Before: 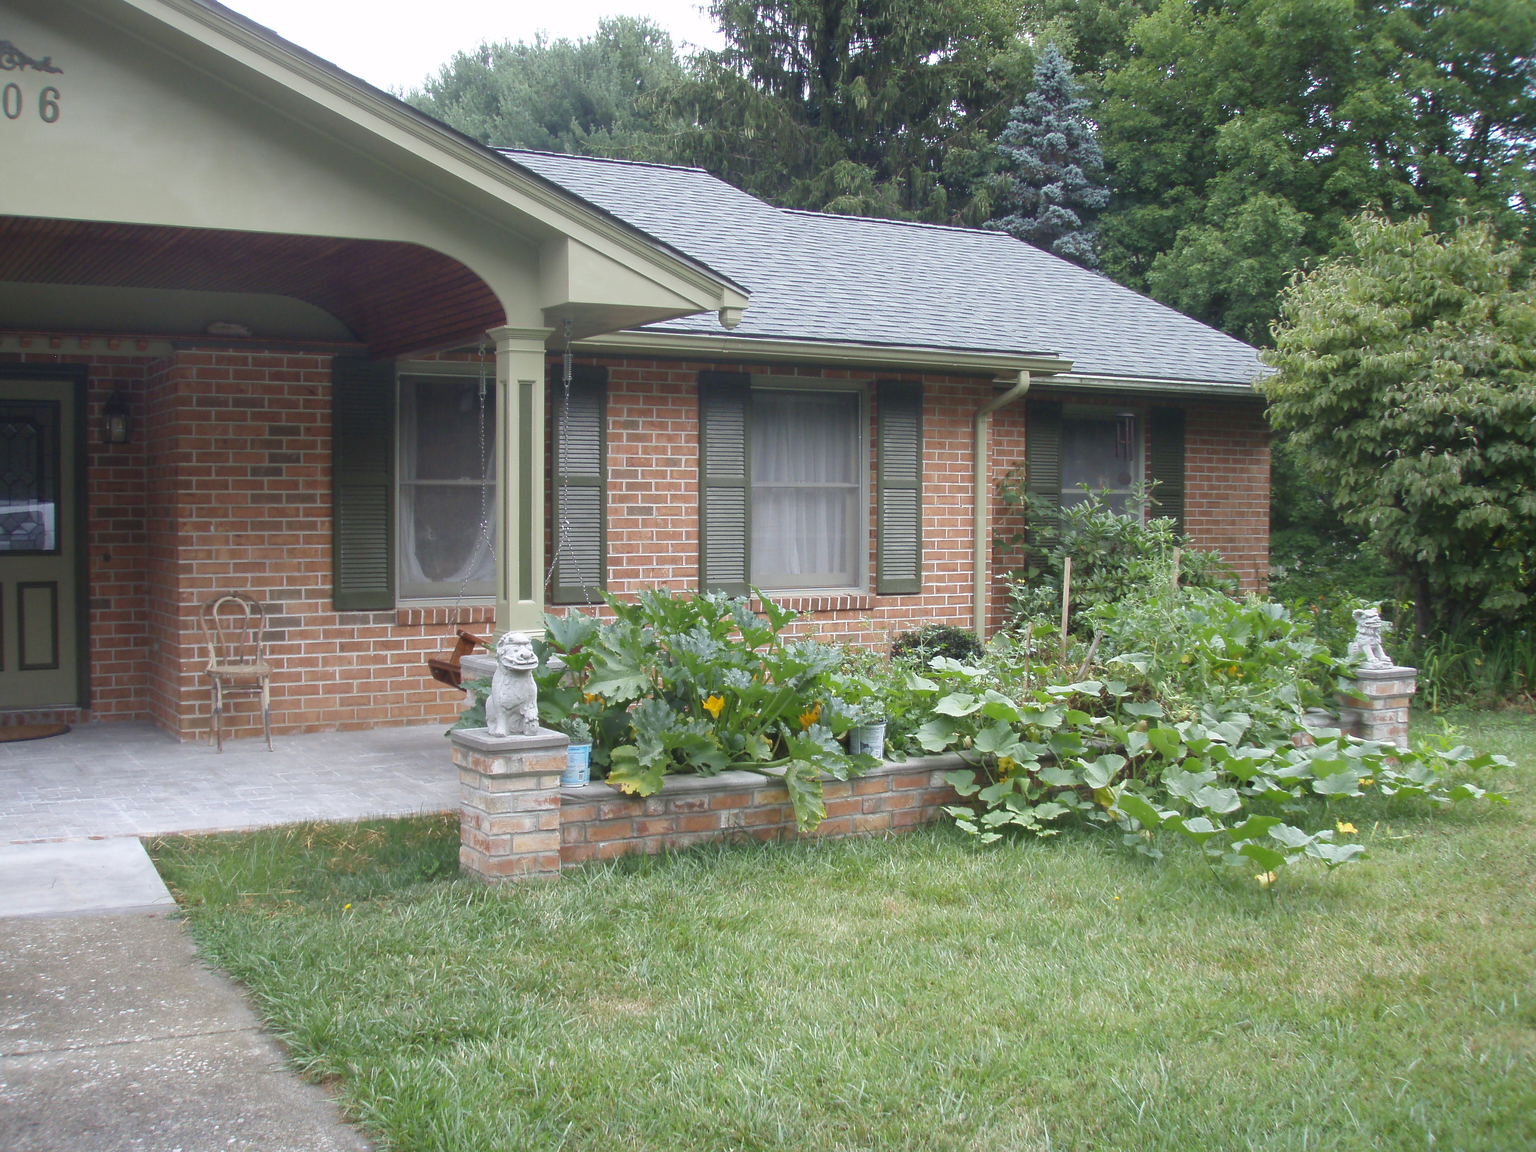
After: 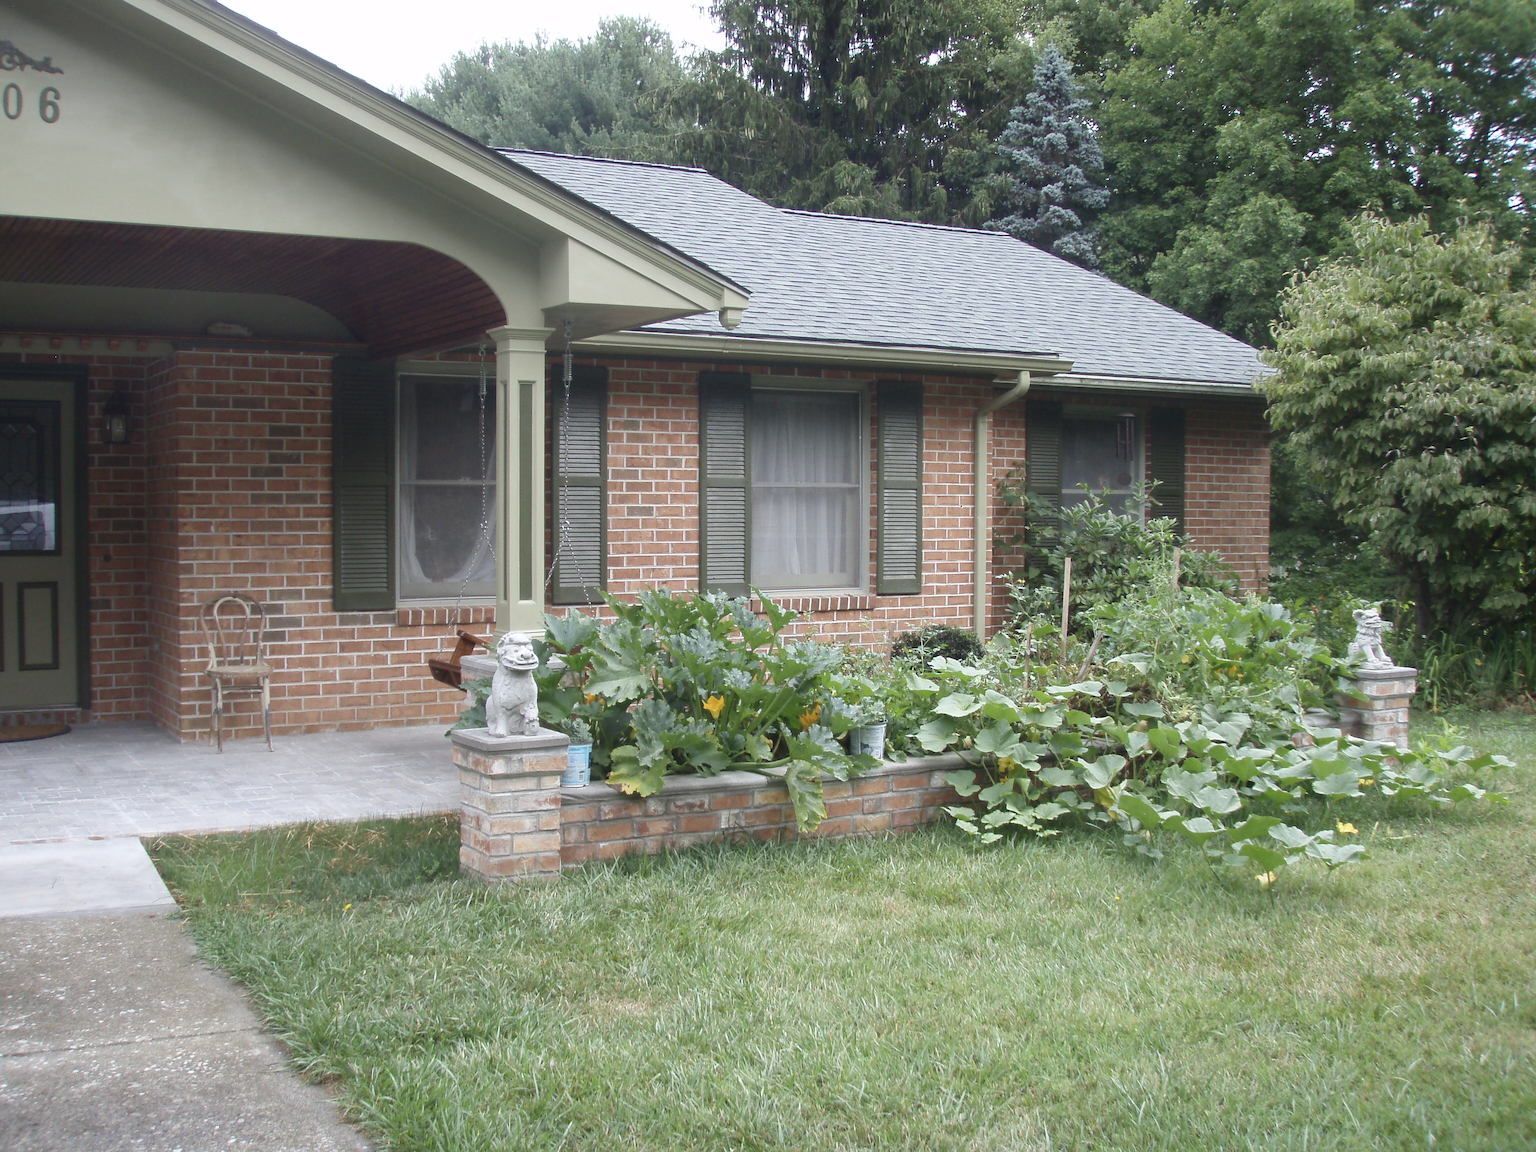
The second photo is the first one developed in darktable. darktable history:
contrast brightness saturation: contrast 0.106, saturation -0.164
